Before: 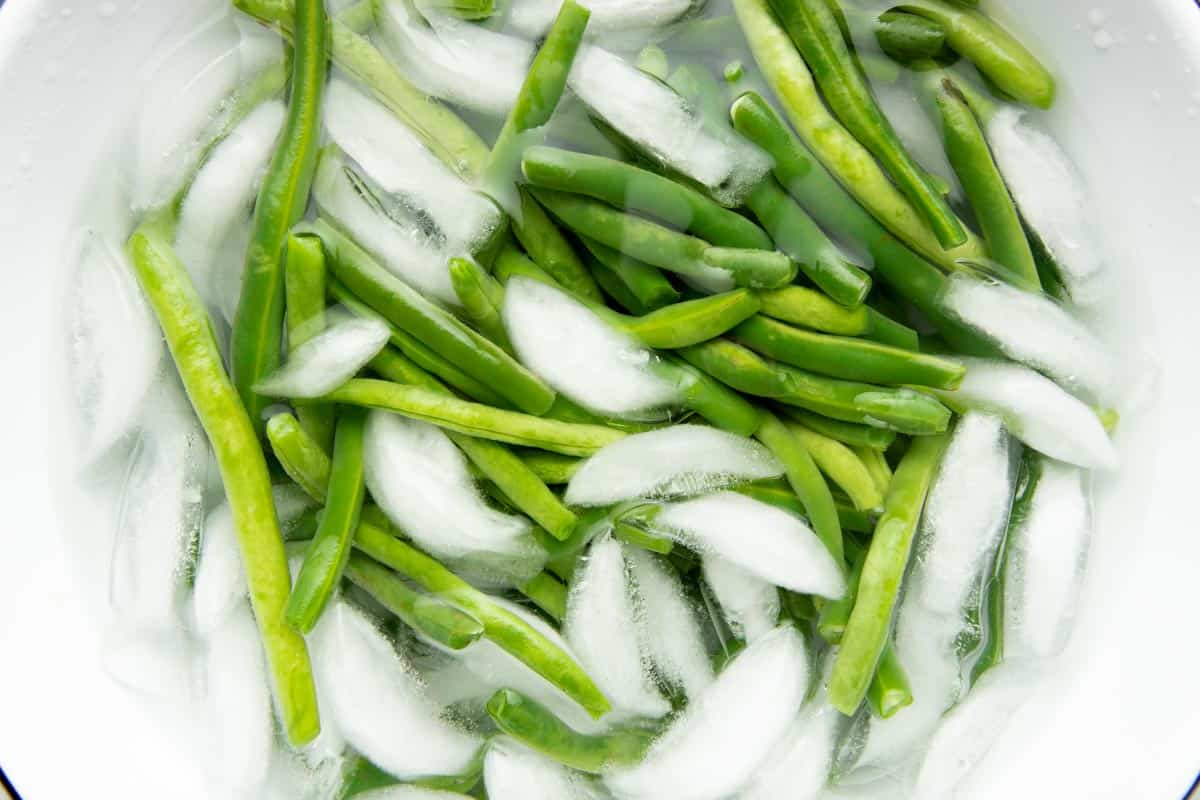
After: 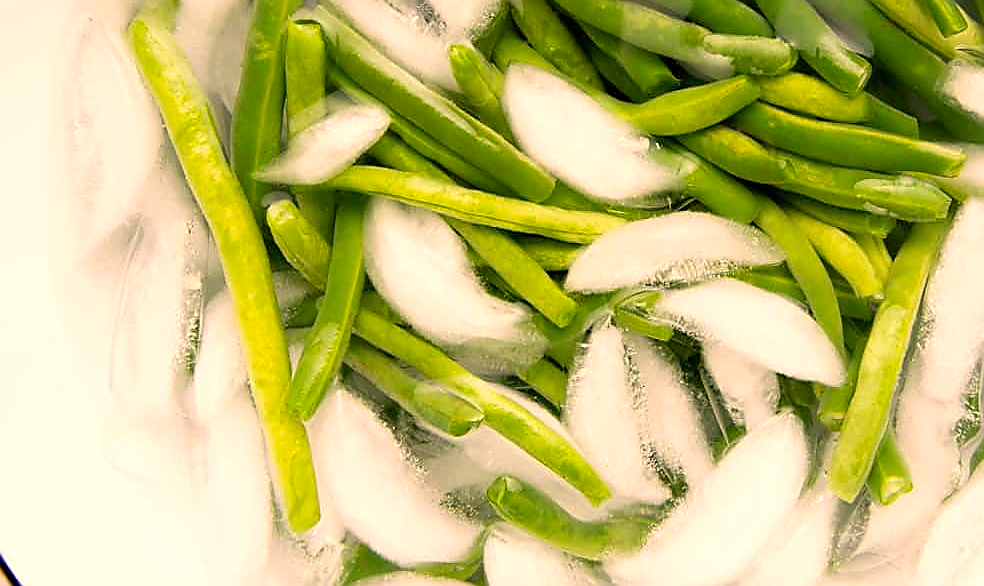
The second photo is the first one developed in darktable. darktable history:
crop: top 26.631%, right 17.951%
sharpen: radius 1.4, amount 1.237, threshold 0.846
exposure: exposure 0.201 EV, compensate exposure bias true, compensate highlight preservation false
color correction: highlights a* 17.67, highlights b* 18.37
